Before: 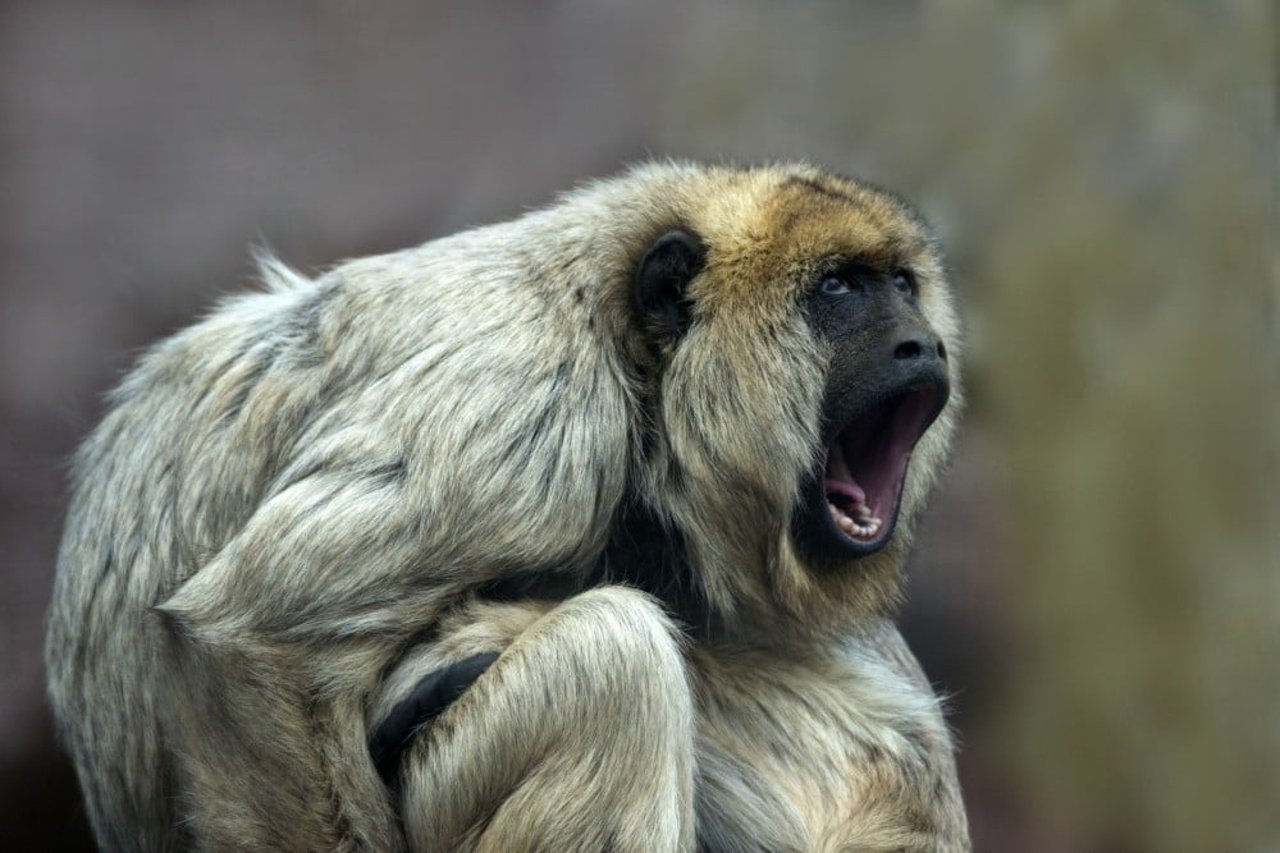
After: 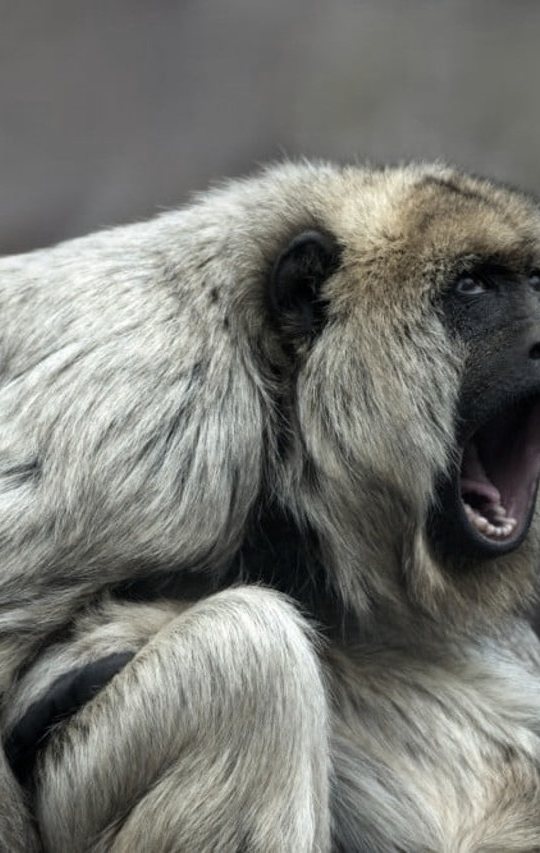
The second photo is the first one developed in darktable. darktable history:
crop: left 28.535%, right 29.228%
color zones: curves: ch1 [(0, 0.292) (0.001, 0.292) (0.2, 0.264) (0.4, 0.248) (0.6, 0.248) (0.8, 0.264) (0.999, 0.292) (1, 0.292)]
